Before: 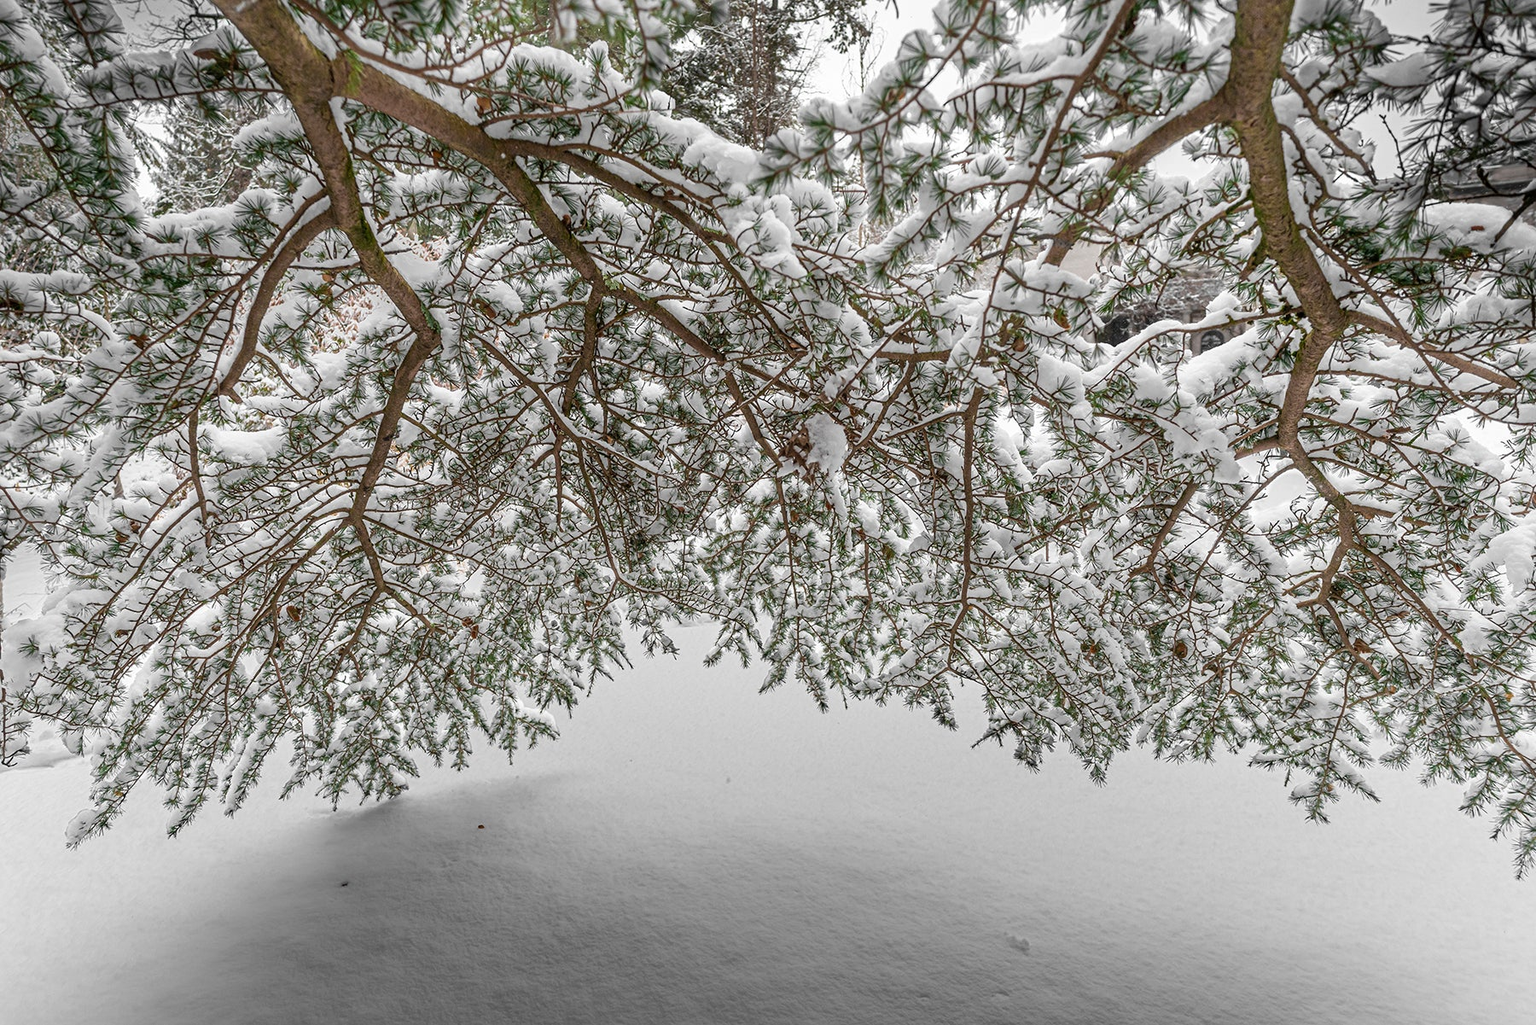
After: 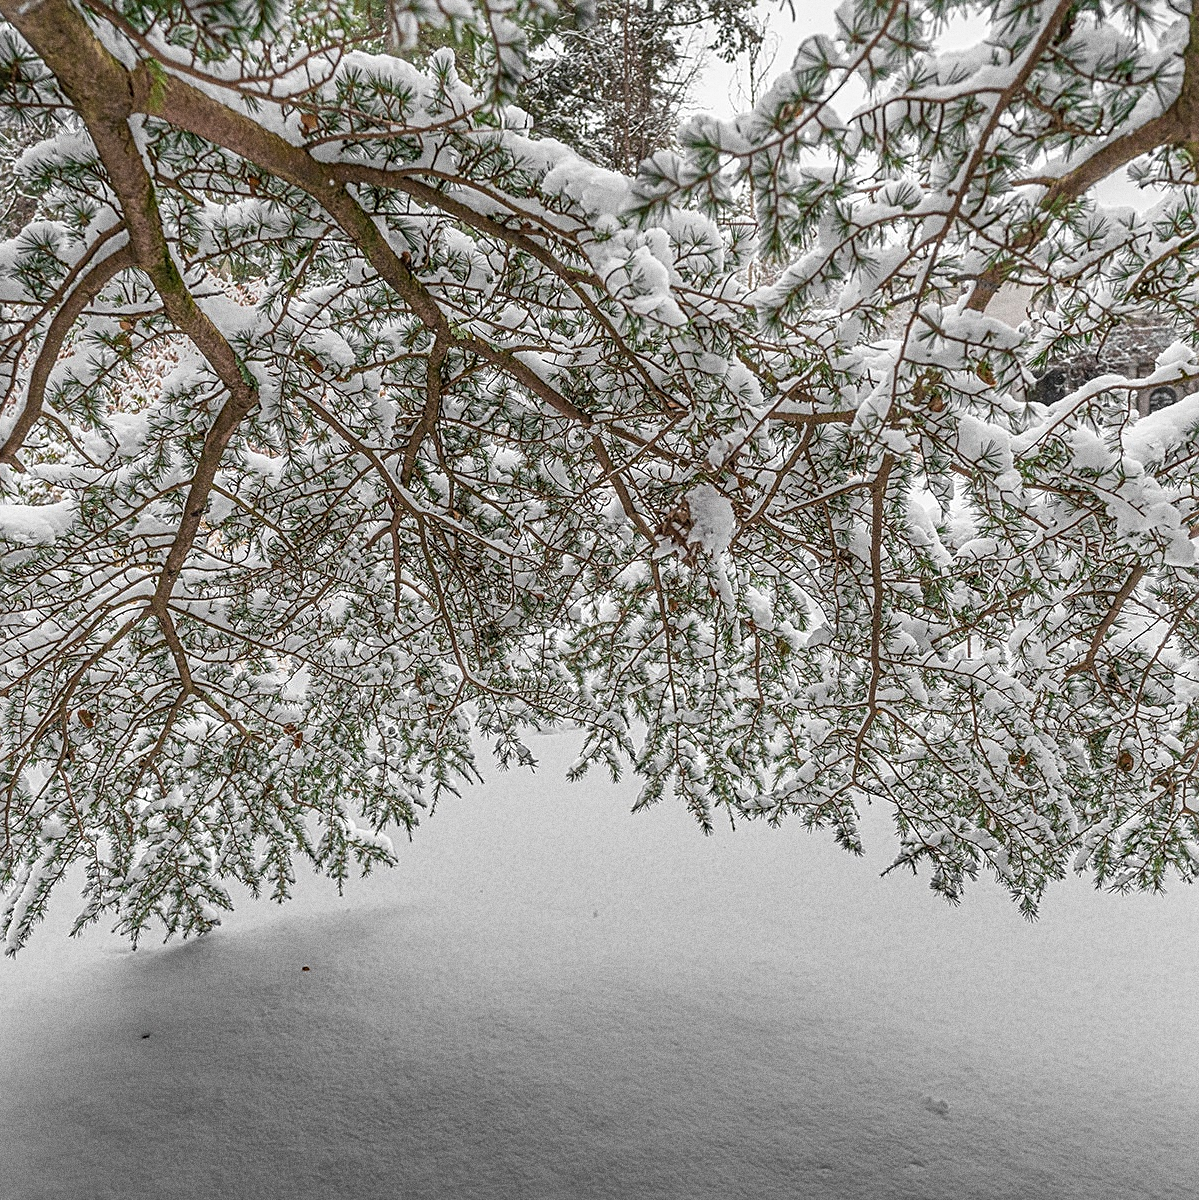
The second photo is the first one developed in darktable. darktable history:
sharpen: on, module defaults
grain: coarseness 0.09 ISO, strength 40%
crop and rotate: left 14.385%, right 18.948%
local contrast: detail 110%
